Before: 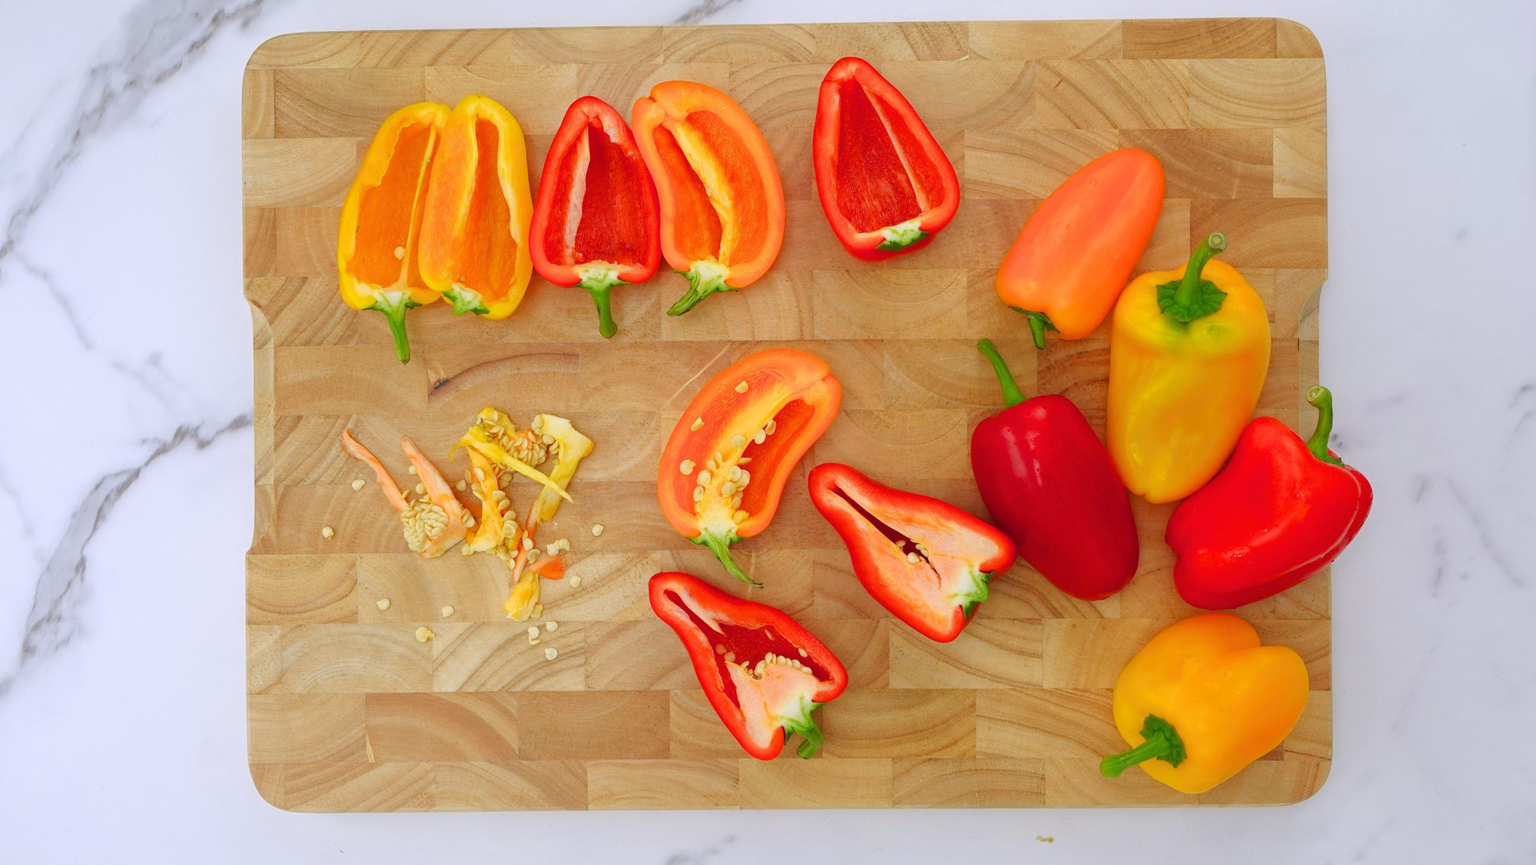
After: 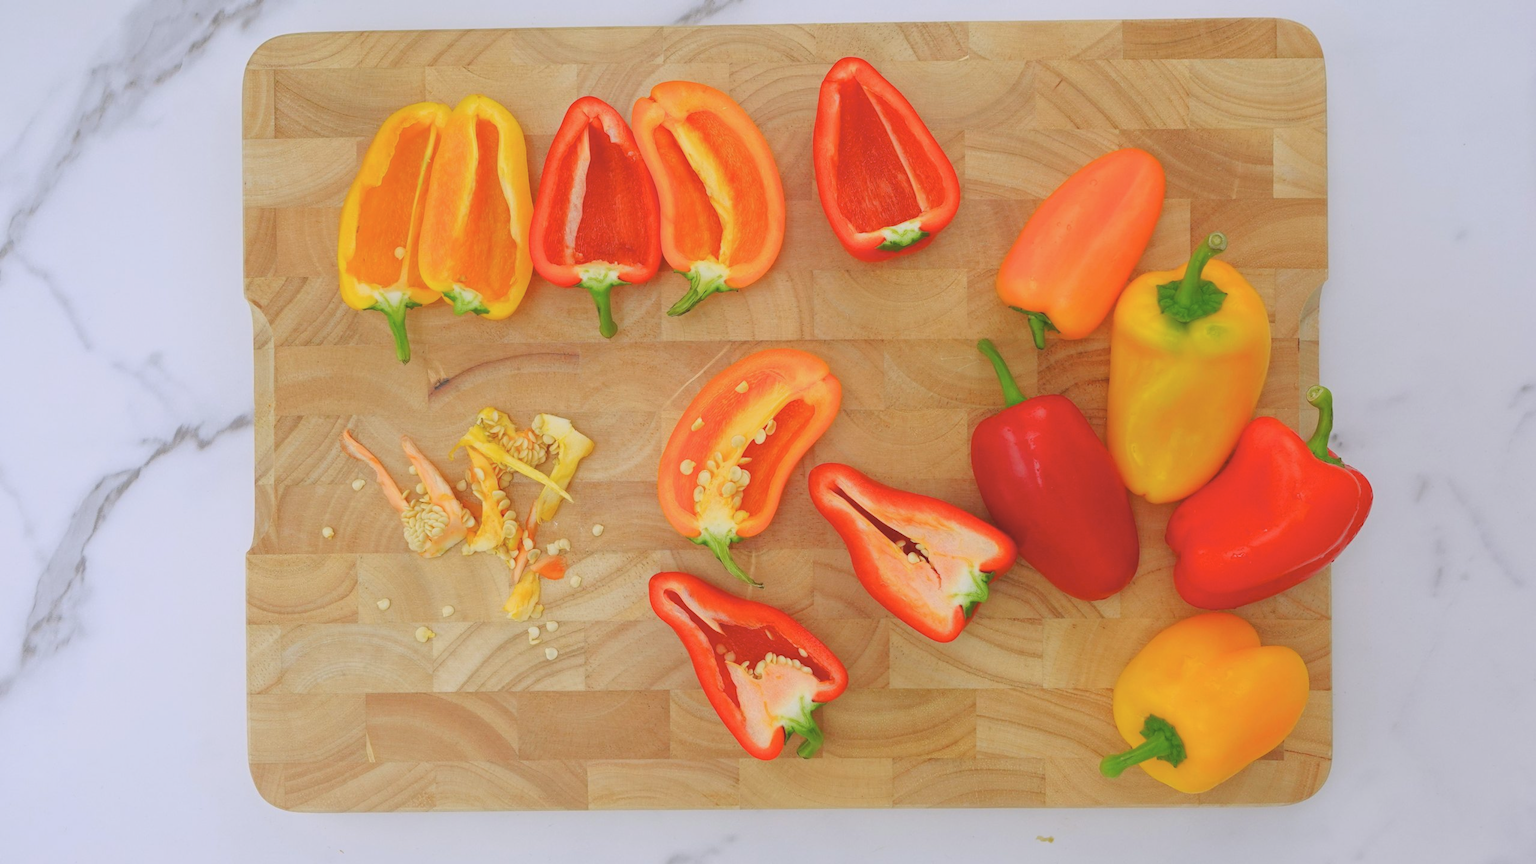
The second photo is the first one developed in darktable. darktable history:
contrast brightness saturation: contrast -0.16, brightness 0.049, saturation -0.116
